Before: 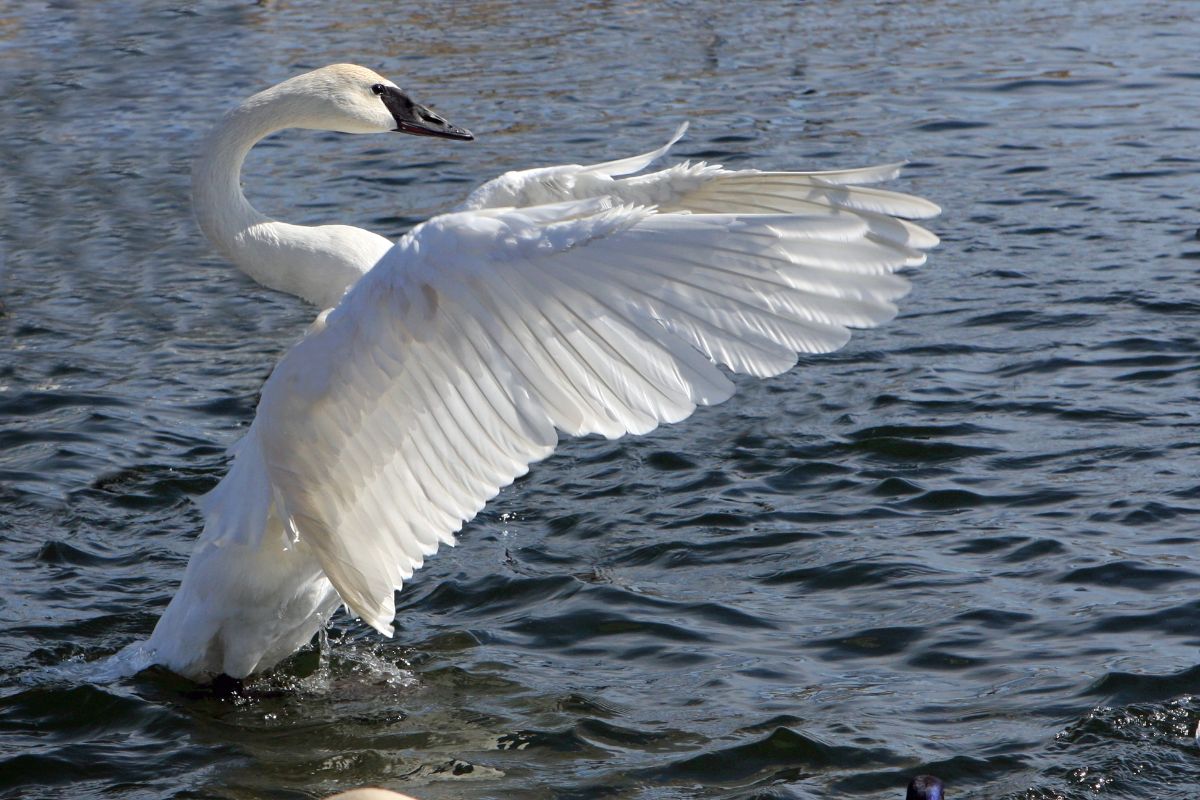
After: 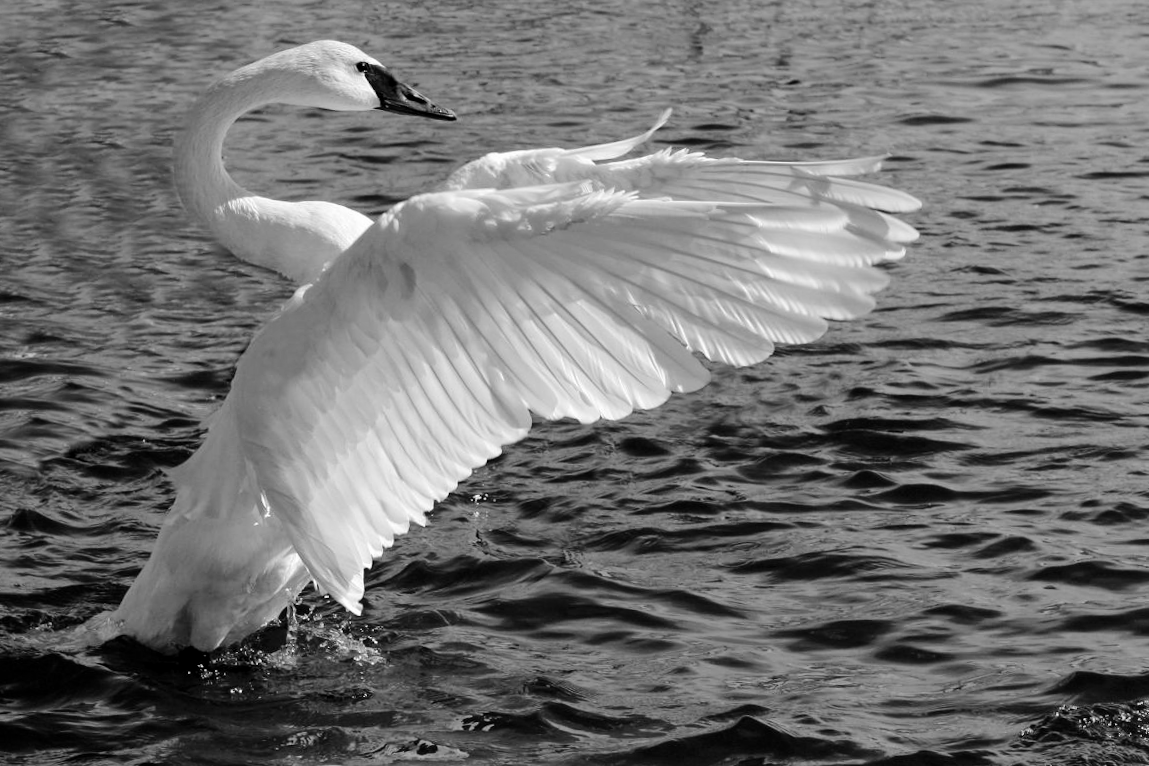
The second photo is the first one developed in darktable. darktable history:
crop and rotate: angle -1.69°
color balance rgb: shadows lift › hue 87.51°, highlights gain › chroma 1.62%, highlights gain › hue 55.1°, global offset › chroma 0.1%, global offset › hue 253.66°, linear chroma grading › global chroma 0.5%
monochrome: on, module defaults
tone curve: curves: ch0 [(0.029, 0) (0.134, 0.063) (0.249, 0.198) (0.378, 0.365) (0.499, 0.529) (1, 1)], color space Lab, linked channels, preserve colors none
